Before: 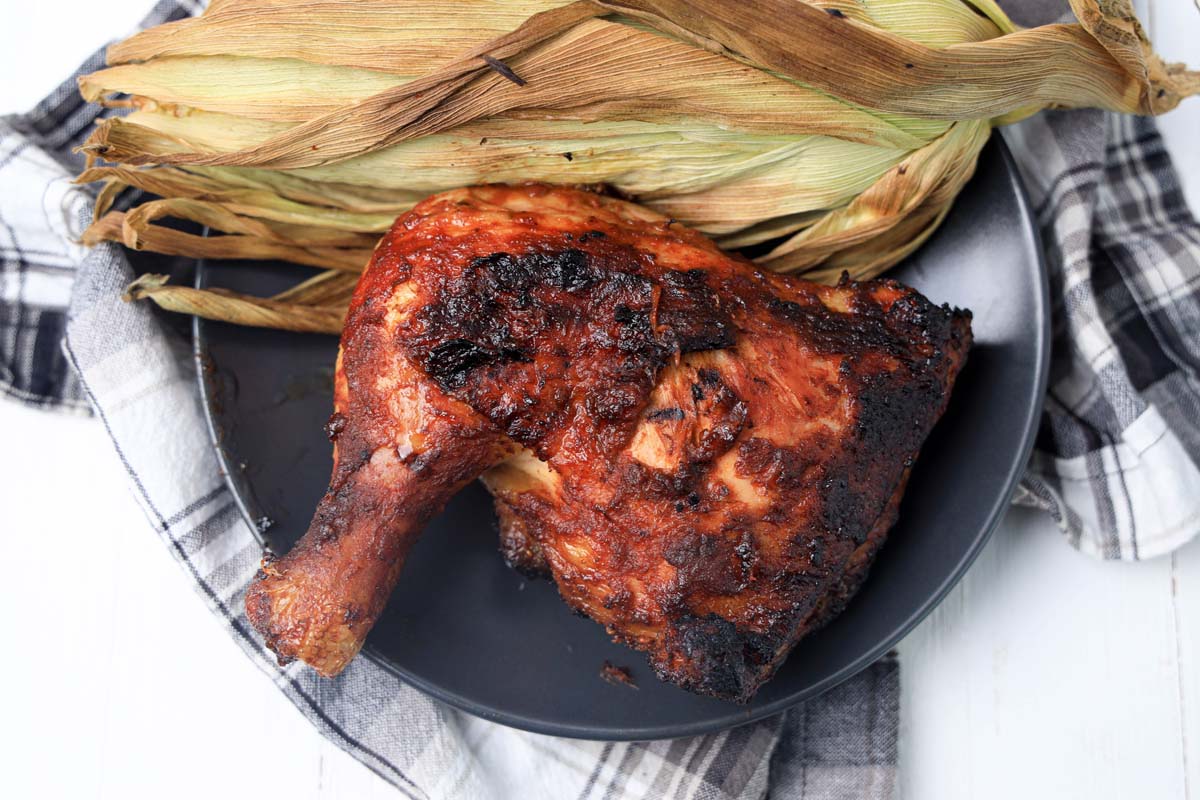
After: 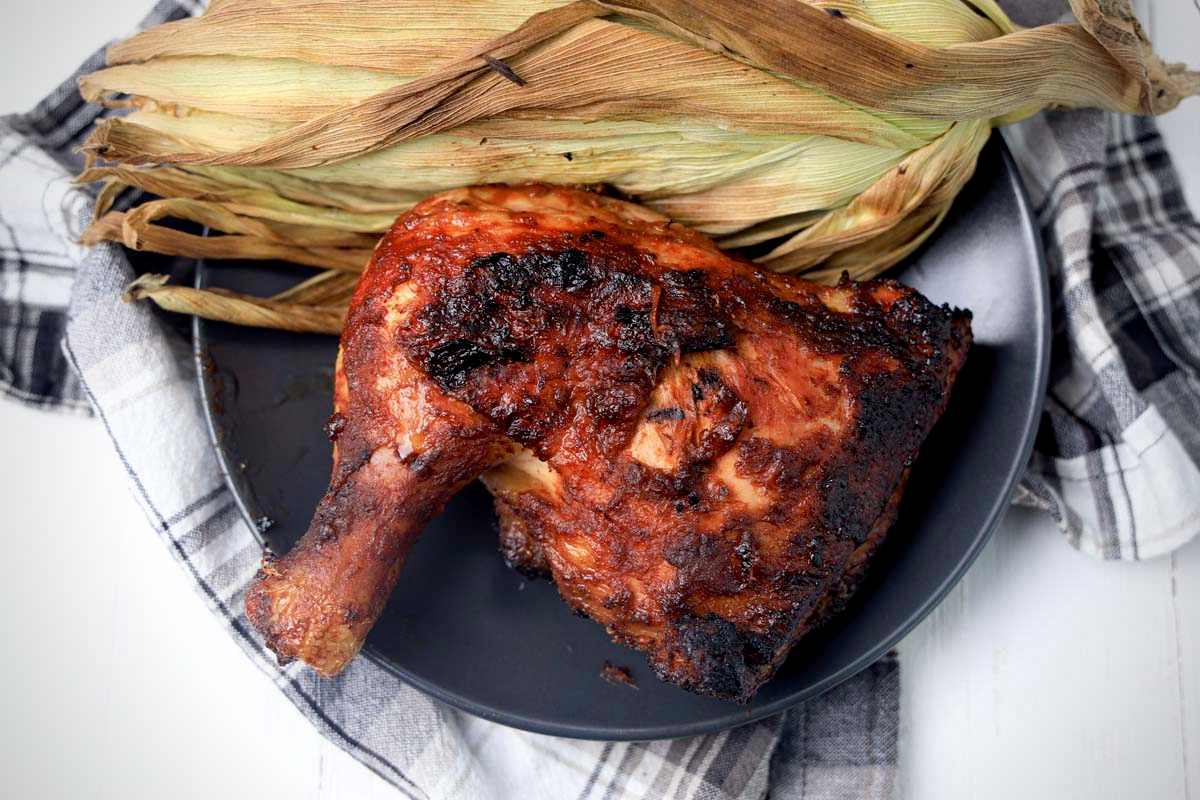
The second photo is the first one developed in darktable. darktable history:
vignetting: fall-off start 79.88%
exposure: black level correction 0.007, compensate highlight preservation false
